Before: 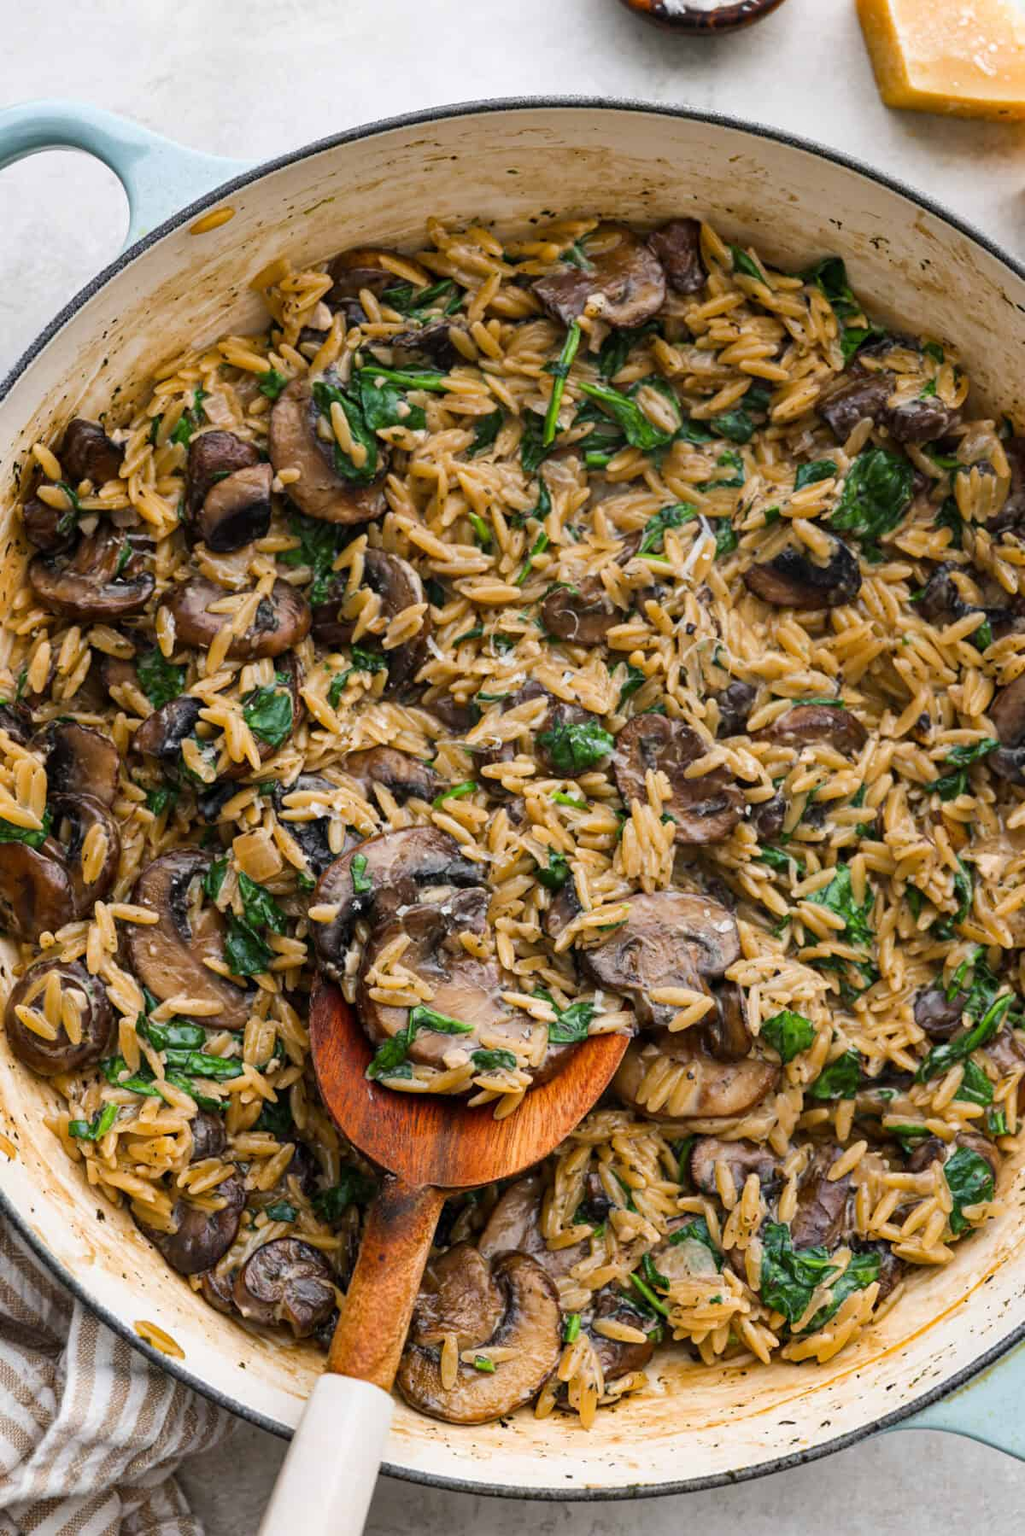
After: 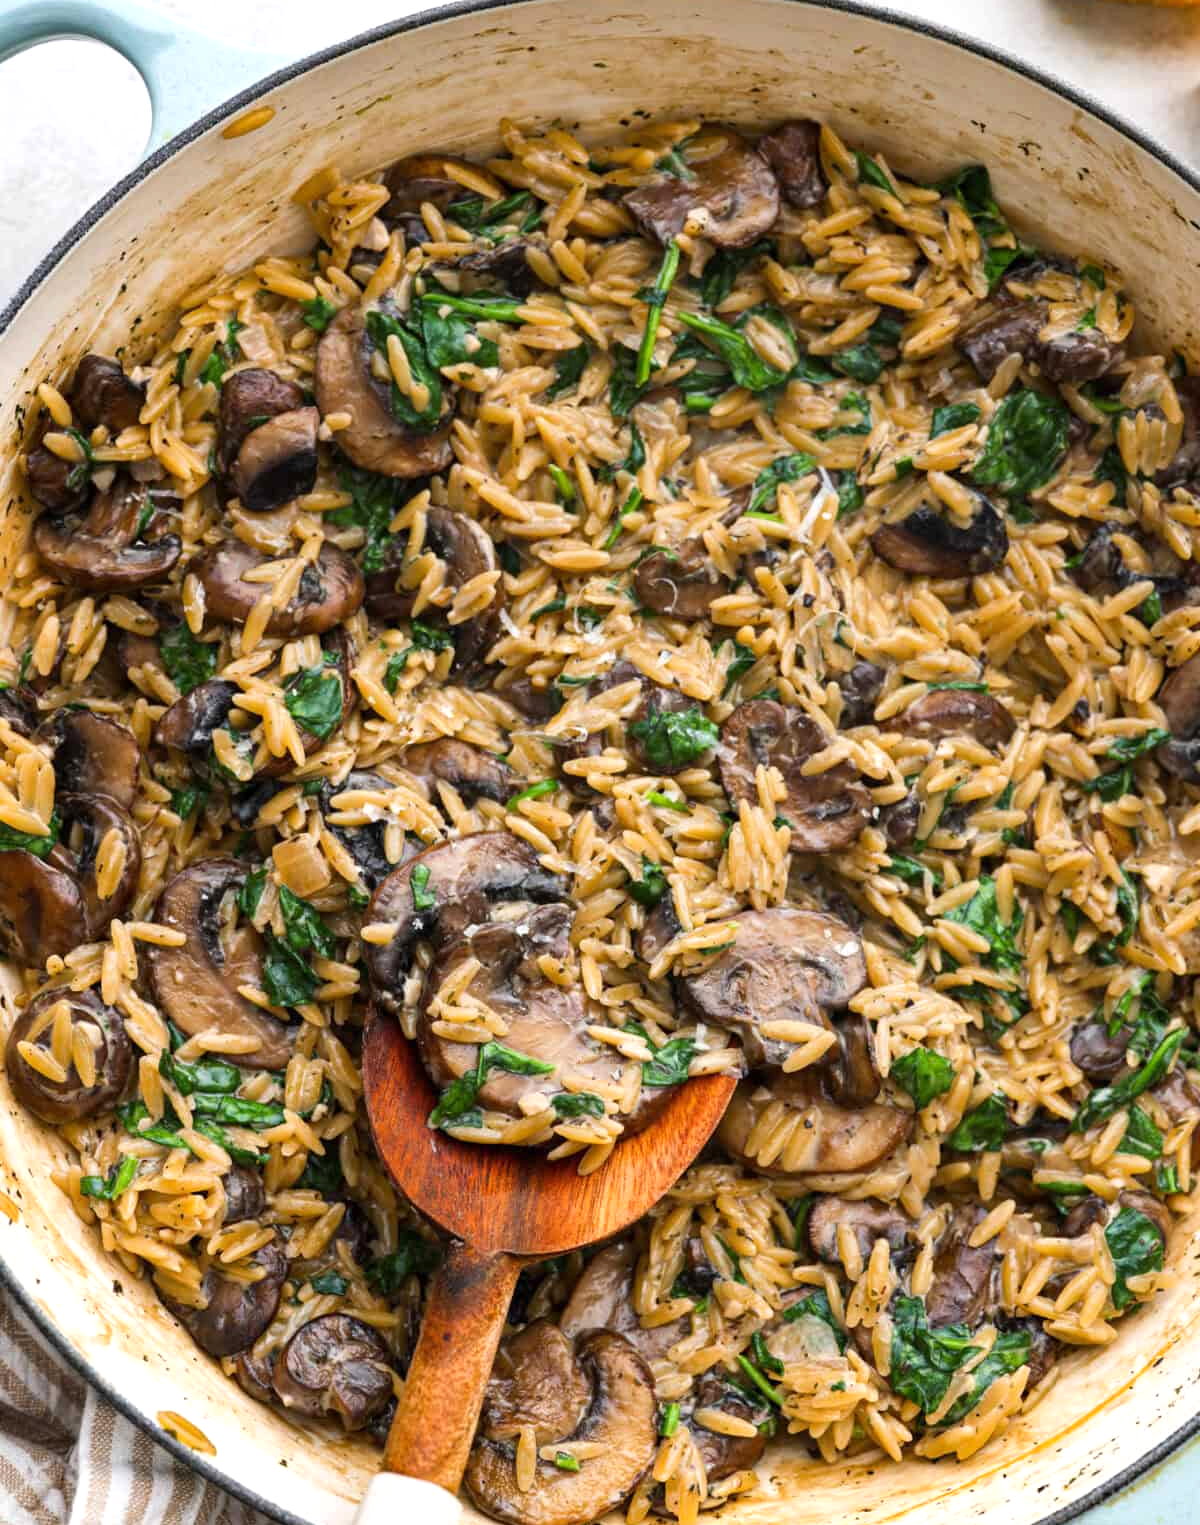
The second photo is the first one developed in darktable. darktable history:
exposure: exposure 0.37 EV, compensate exposure bias true, compensate highlight preservation false
crop: top 7.603%, bottom 7.573%
